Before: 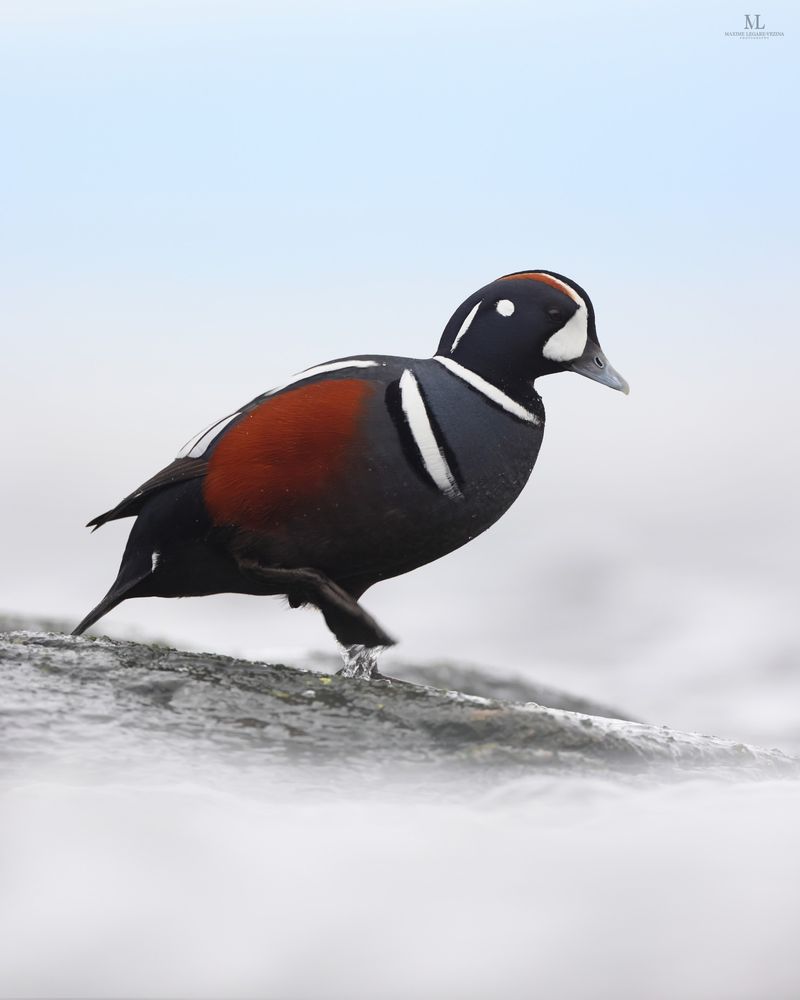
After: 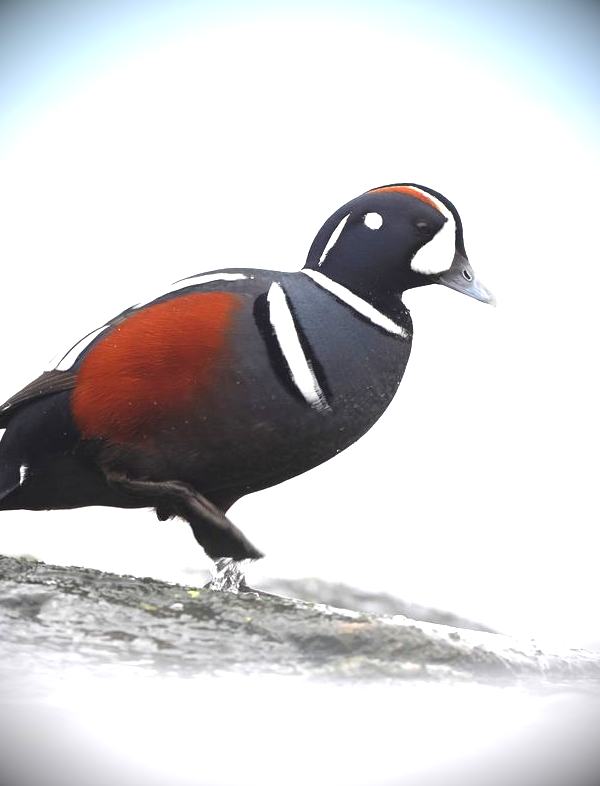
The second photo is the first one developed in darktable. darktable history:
crop: left 16.571%, top 8.739%, right 8.404%, bottom 12.656%
vignetting: brightness -0.986, saturation 0.495
exposure: black level correction 0, exposure 1.095 EV, compensate highlight preservation false
